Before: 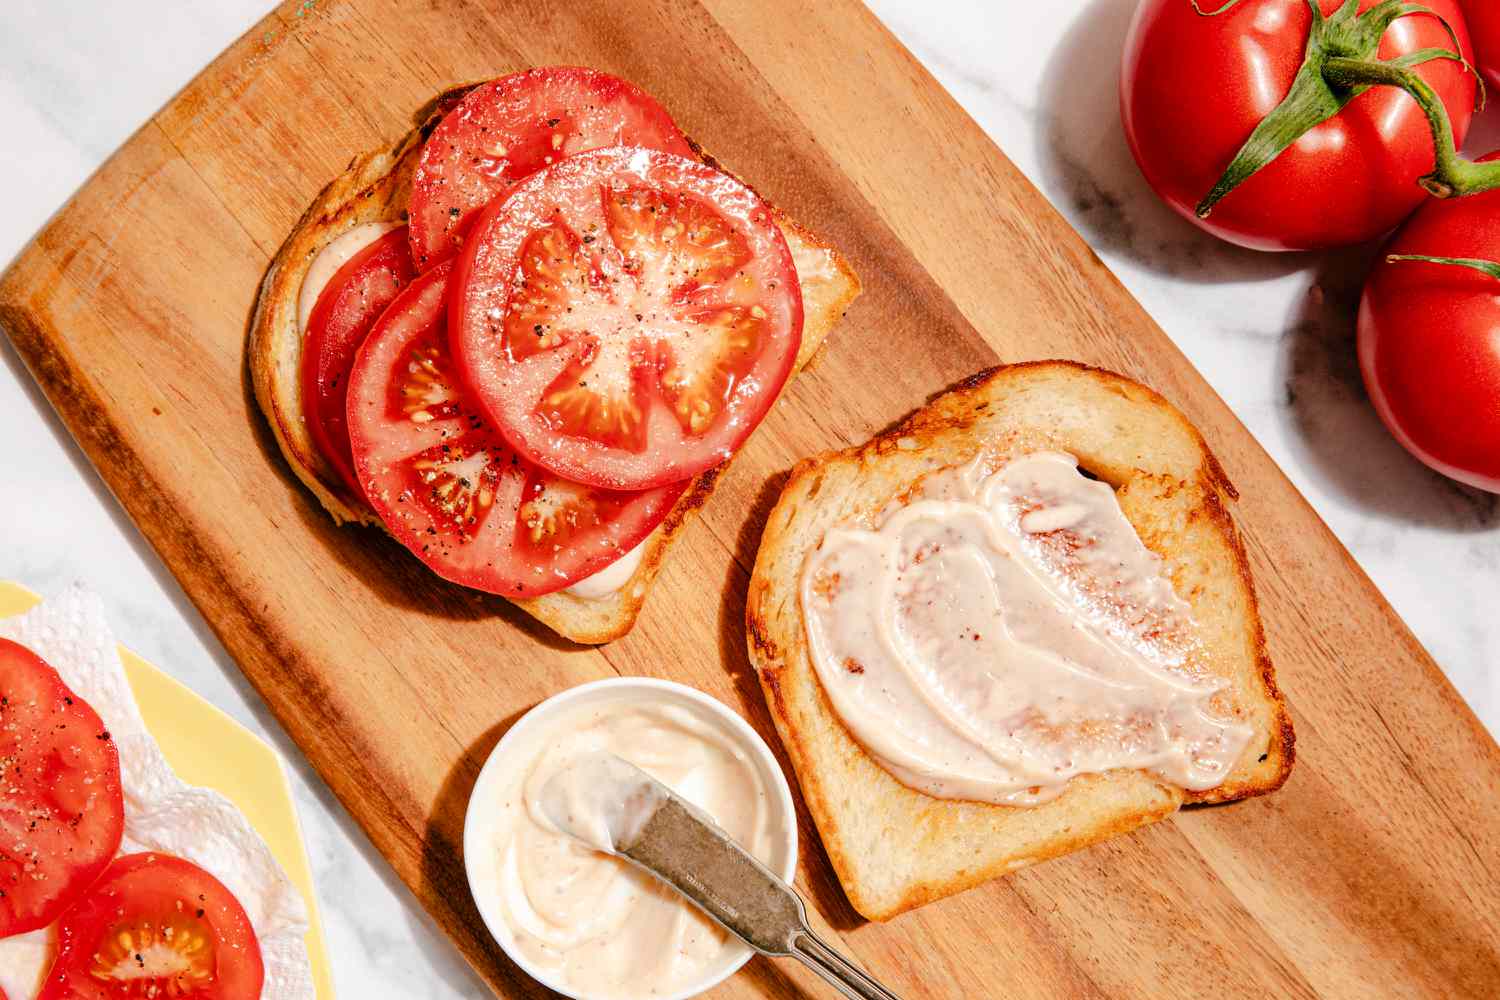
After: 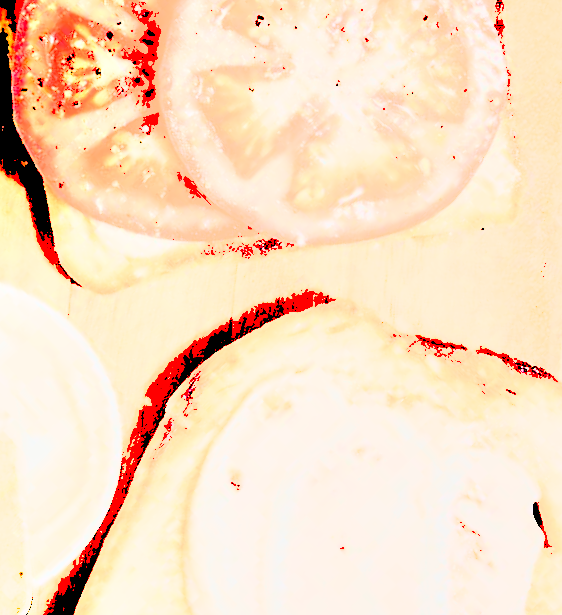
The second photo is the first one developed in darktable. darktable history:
shadows and highlights: low approximation 0.01, soften with gaussian
levels: levels [0.246, 0.256, 0.506]
crop and rotate: angle -46.03°, top 16.039%, right 0.962%, bottom 11.749%
base curve: curves: ch0 [(0, 0) (0.007, 0.004) (0.027, 0.03) (0.046, 0.07) (0.207, 0.54) (0.442, 0.872) (0.673, 0.972) (1, 1)]
